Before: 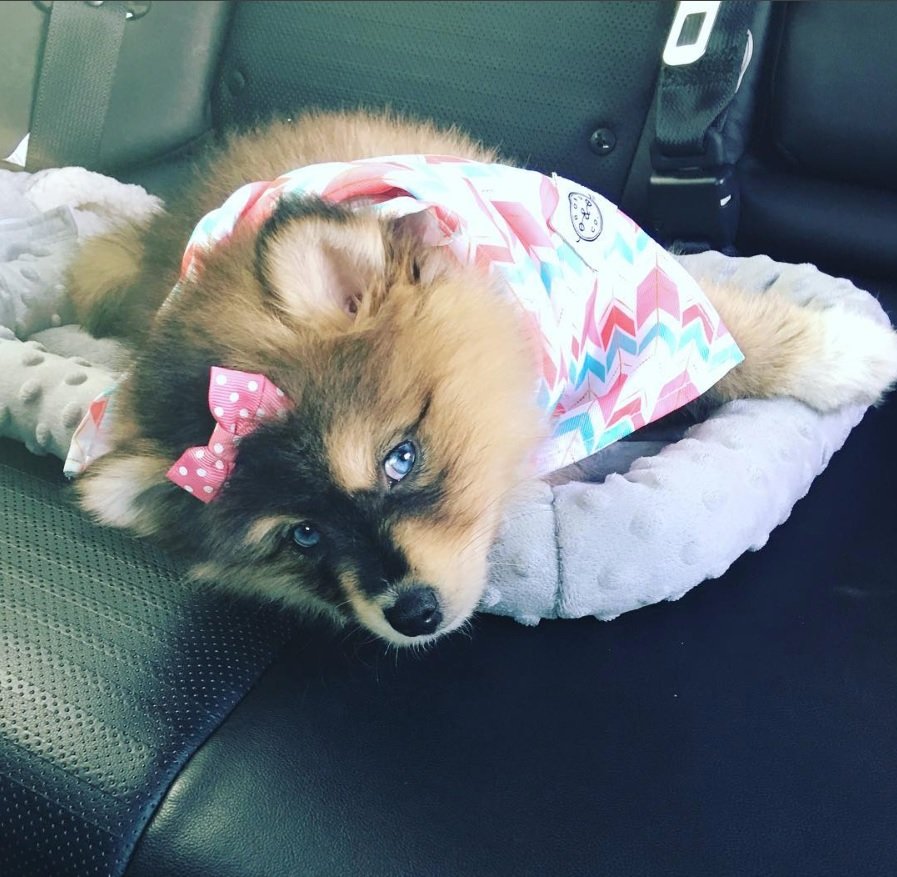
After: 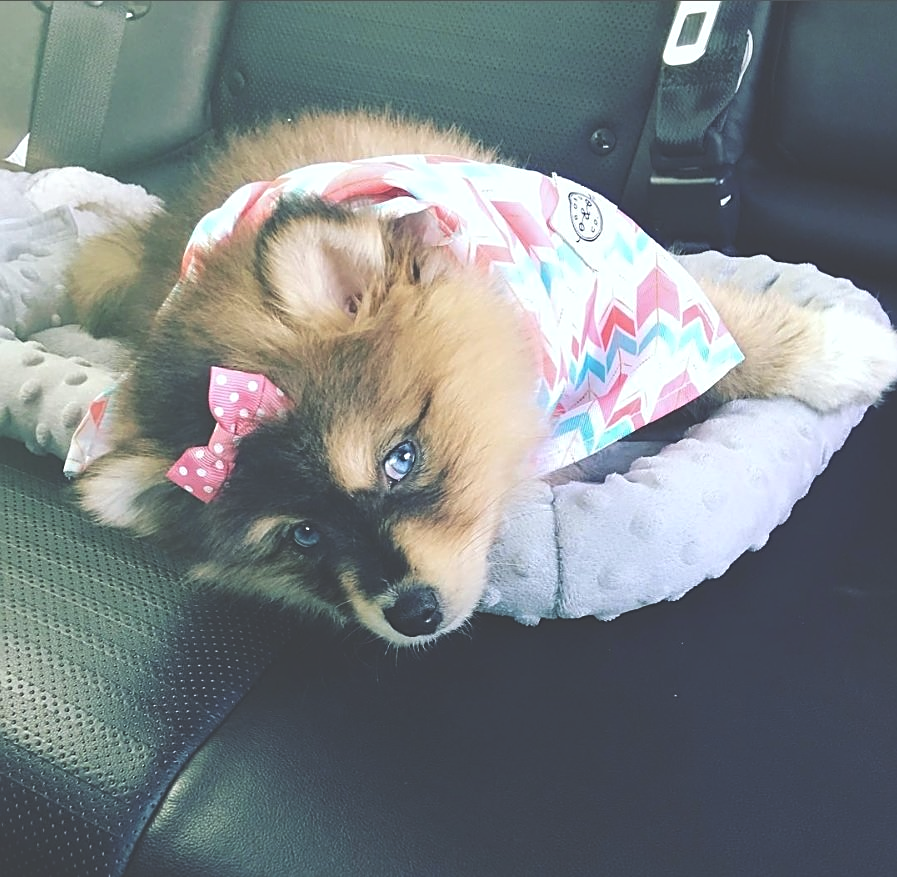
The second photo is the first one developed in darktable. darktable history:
sharpen: on, module defaults
exposure: black level correction -0.039, exposure 0.059 EV, compensate highlight preservation false
tone equalizer: edges refinement/feathering 500, mask exposure compensation -1.57 EV, preserve details no
